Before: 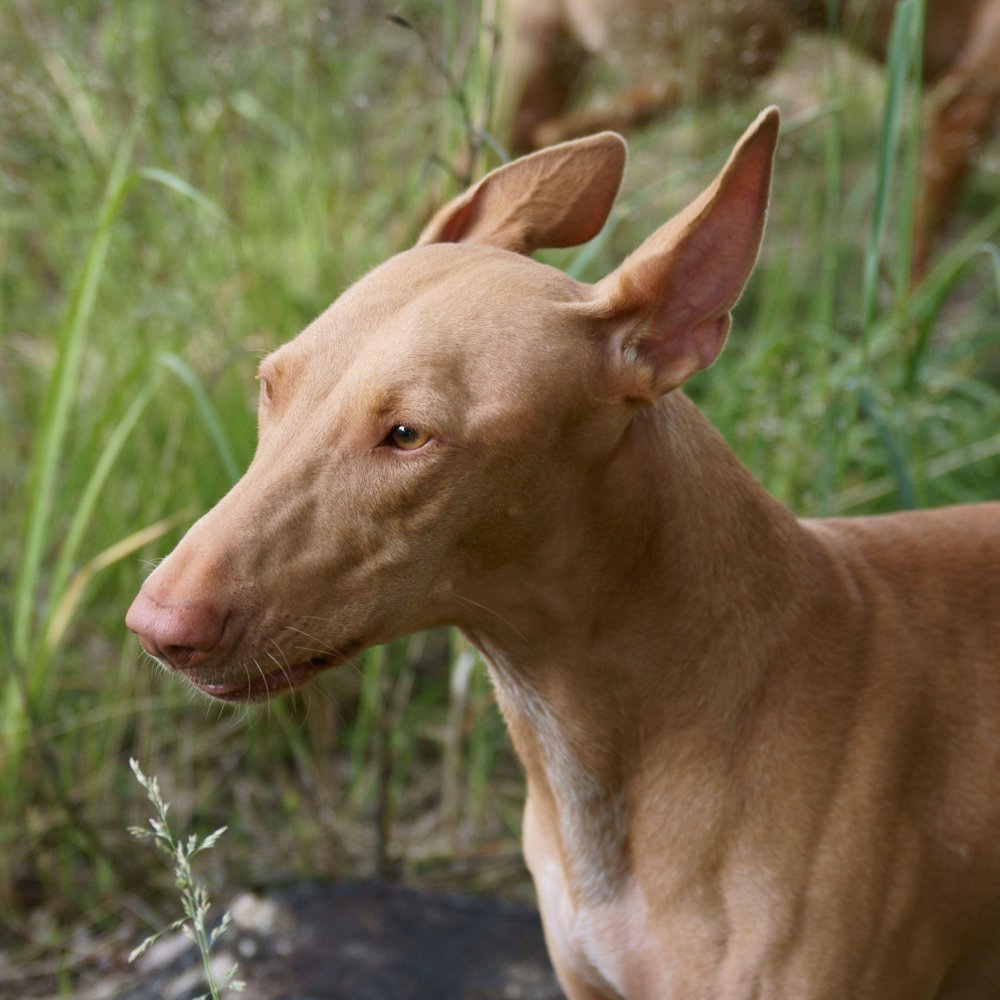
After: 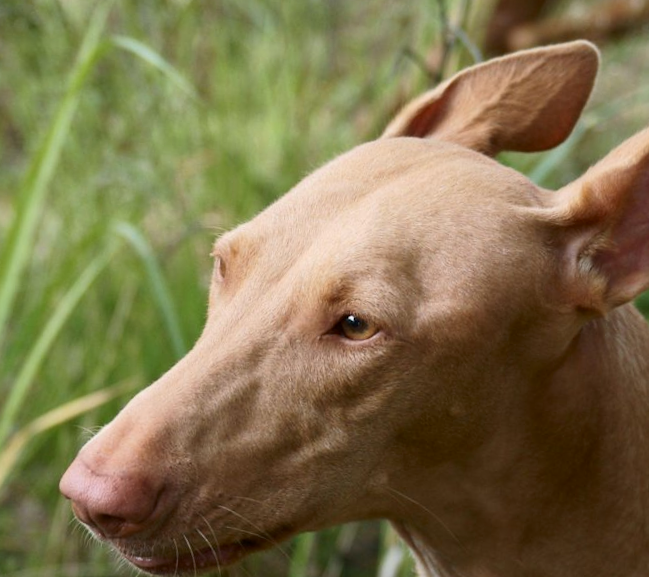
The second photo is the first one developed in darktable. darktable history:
crop and rotate: angle -4.99°, left 2.122%, top 6.945%, right 27.566%, bottom 30.519%
contrast brightness saturation: contrast 0.14
